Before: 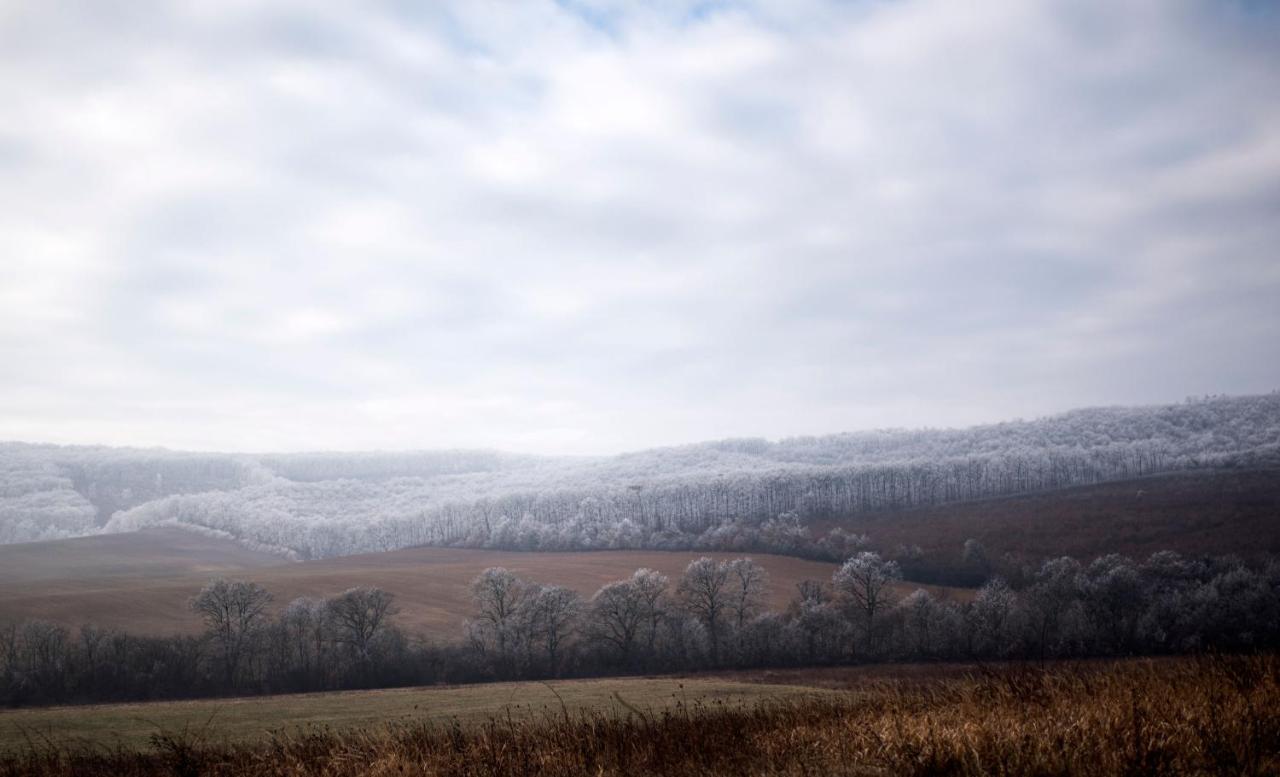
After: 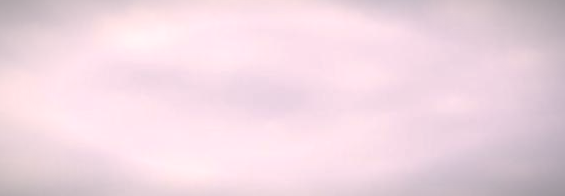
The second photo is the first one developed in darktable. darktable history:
crop: left 29.003%, top 16.862%, right 26.816%, bottom 57.896%
color correction: highlights a* 14.19, highlights b* 5.72, shadows a* -5.39, shadows b* -15.6, saturation 0.868
vignetting: fall-off radius 60.08%, automatic ratio true
